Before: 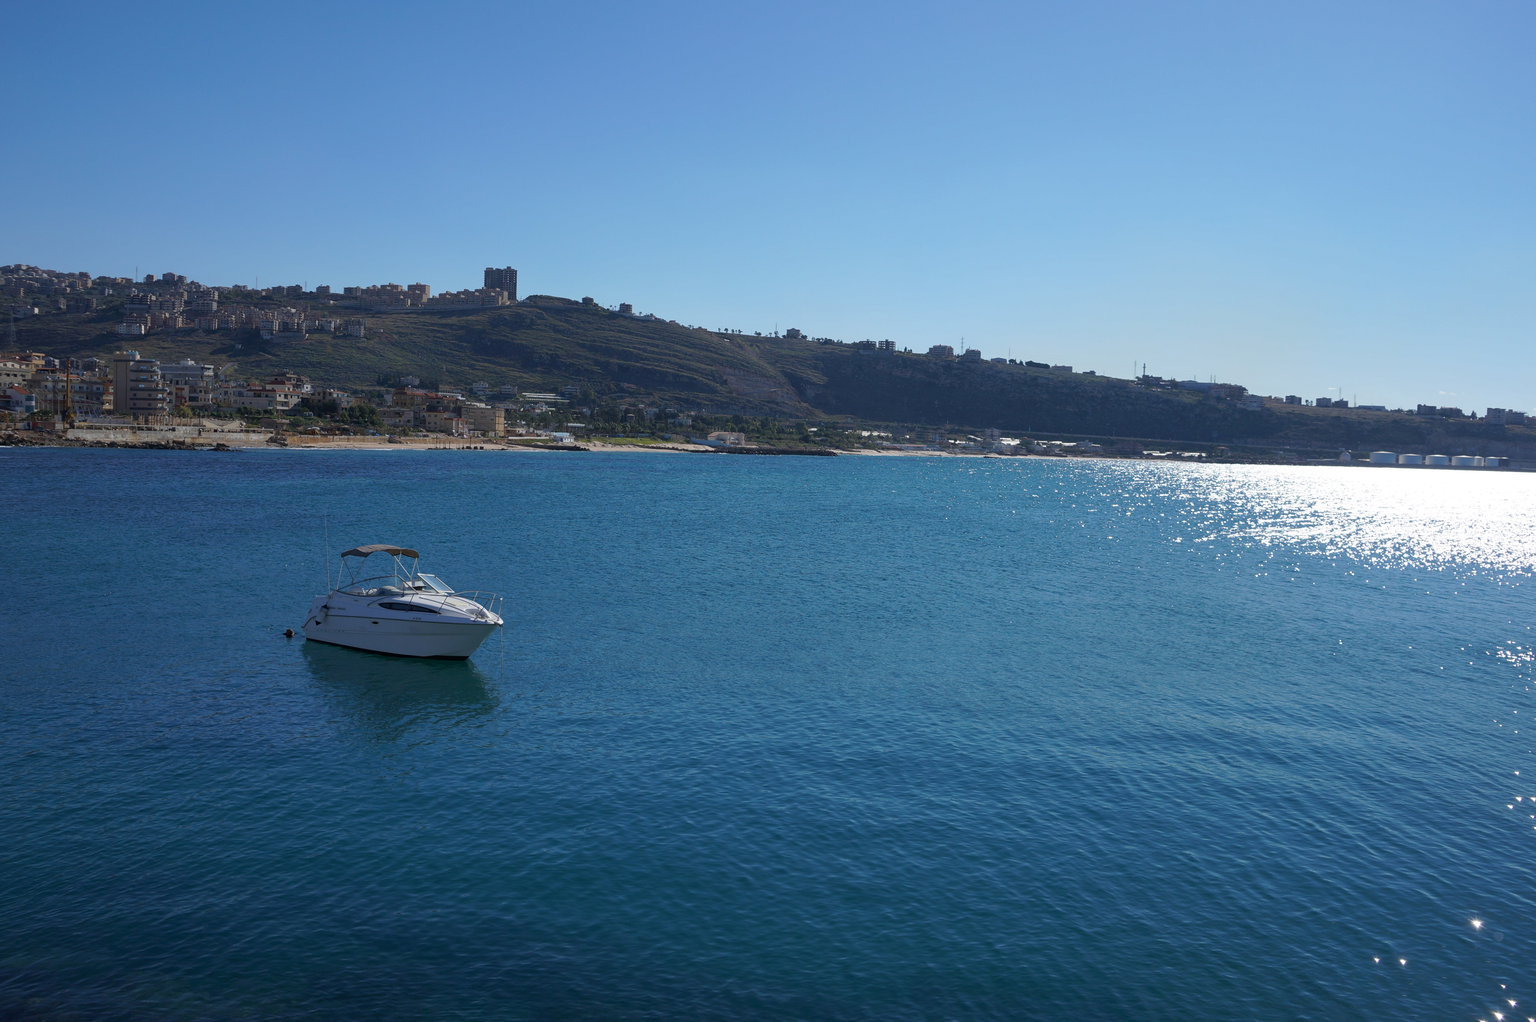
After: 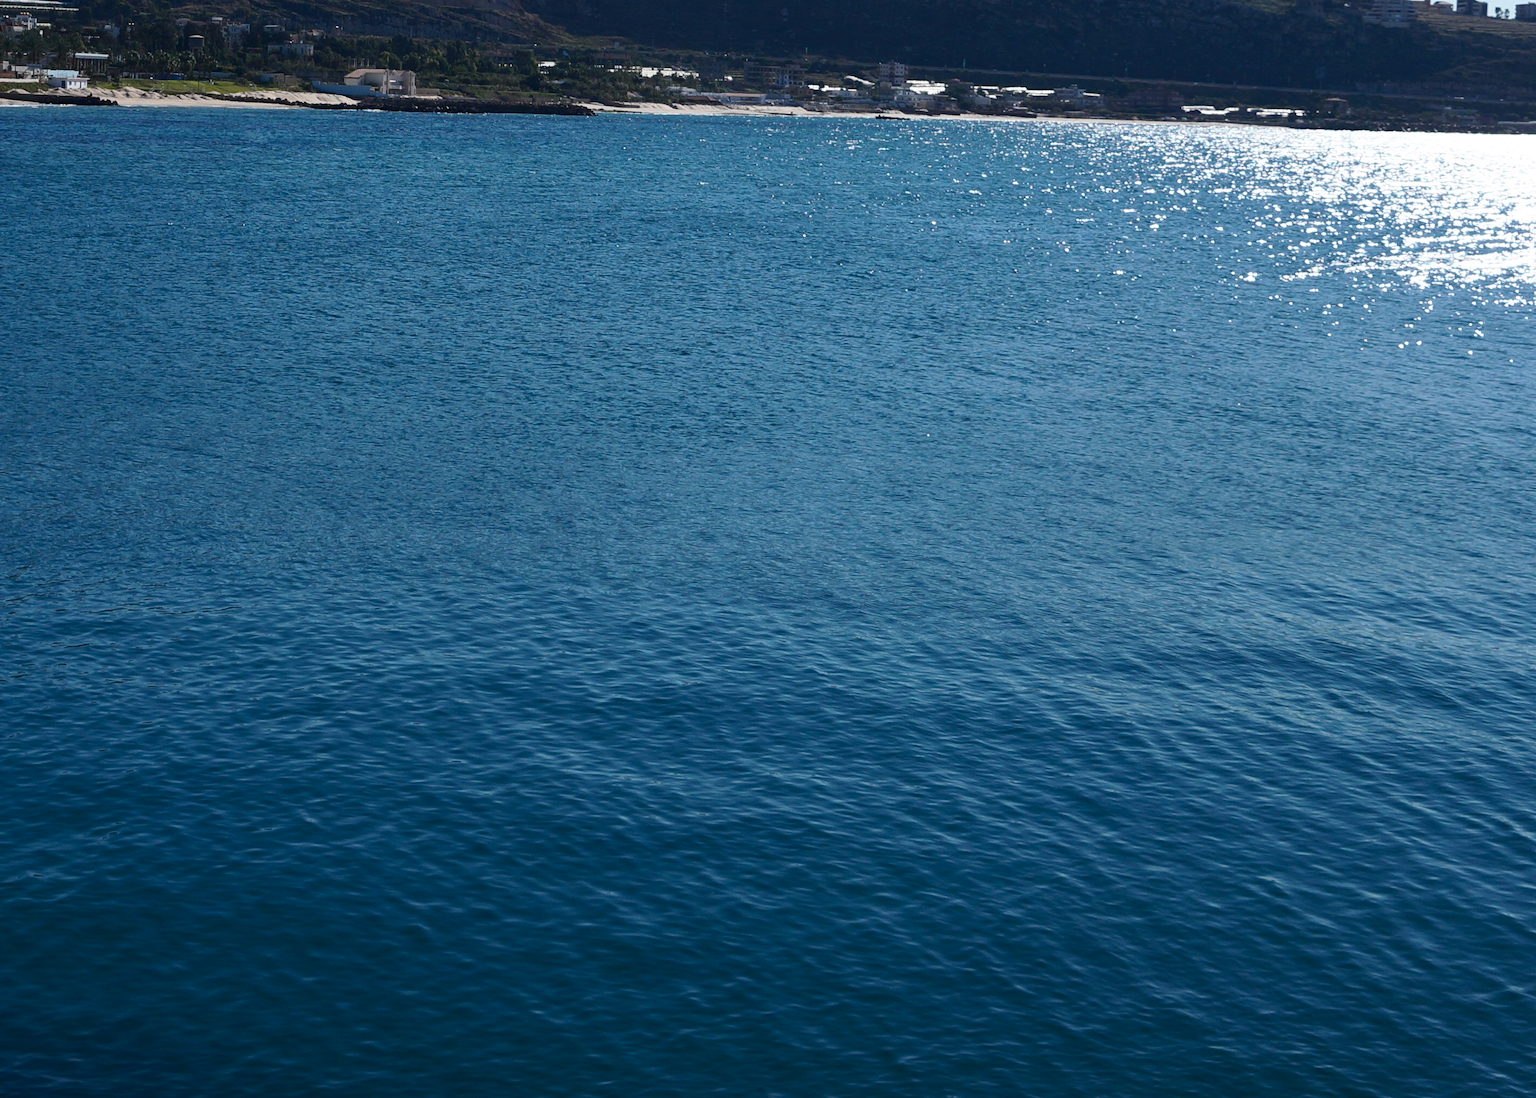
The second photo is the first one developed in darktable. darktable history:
crop: left 34.434%, top 38.772%, right 13.604%, bottom 5.417%
tone equalizer: edges refinement/feathering 500, mask exposure compensation -1.57 EV, preserve details no
contrast brightness saturation: contrast 0.278
